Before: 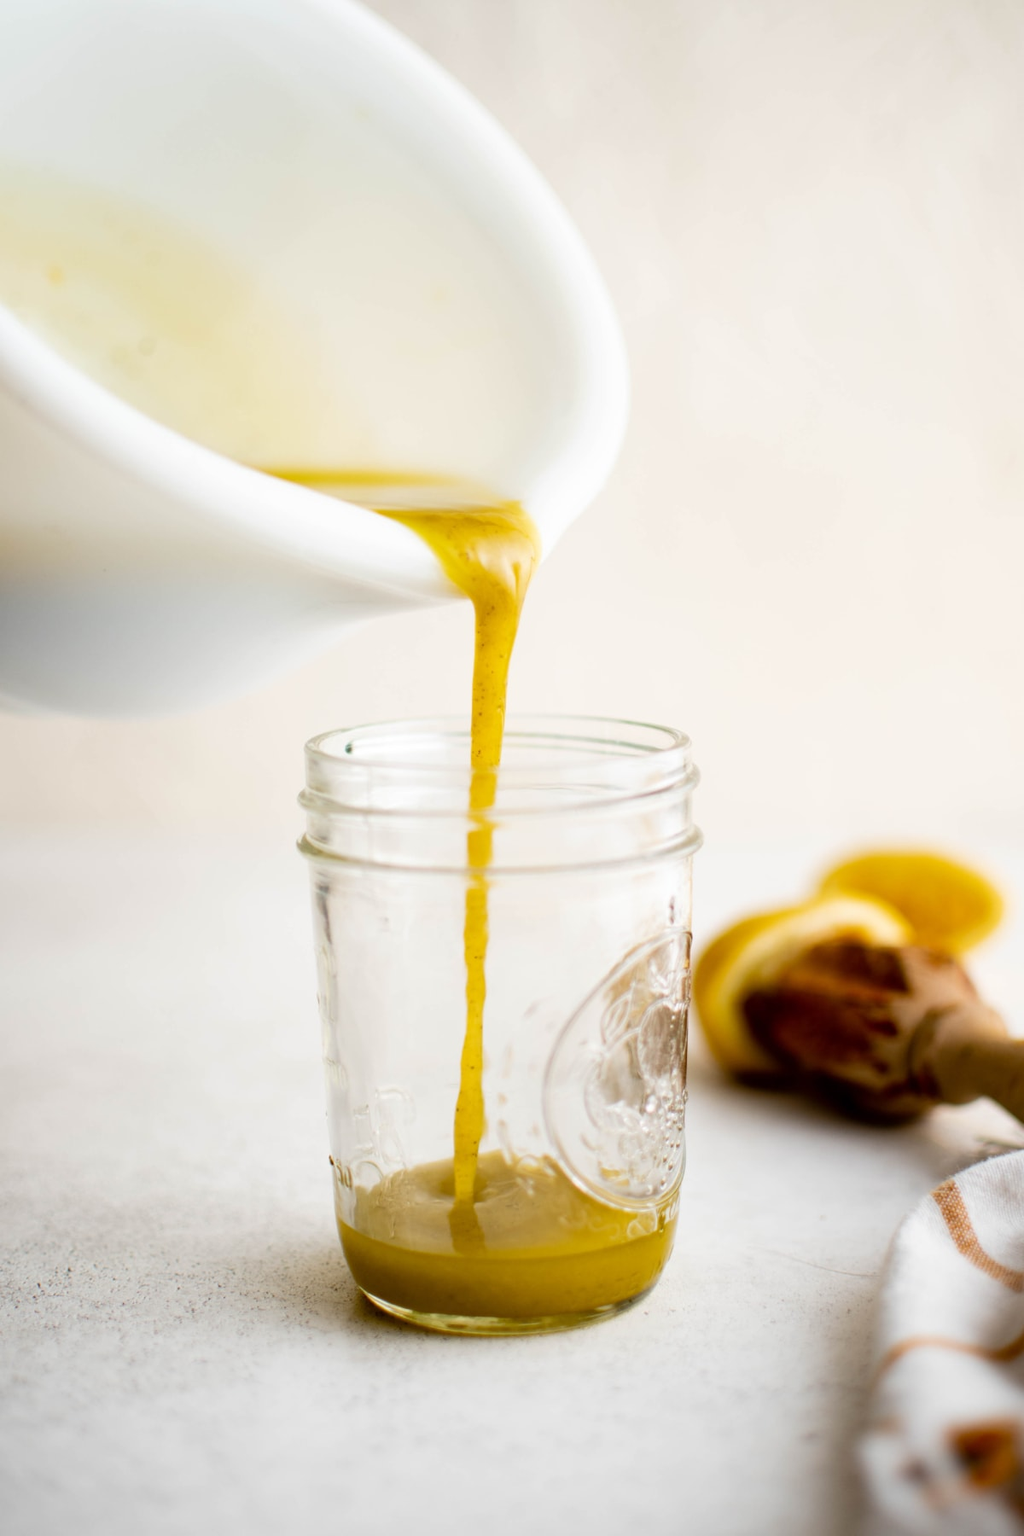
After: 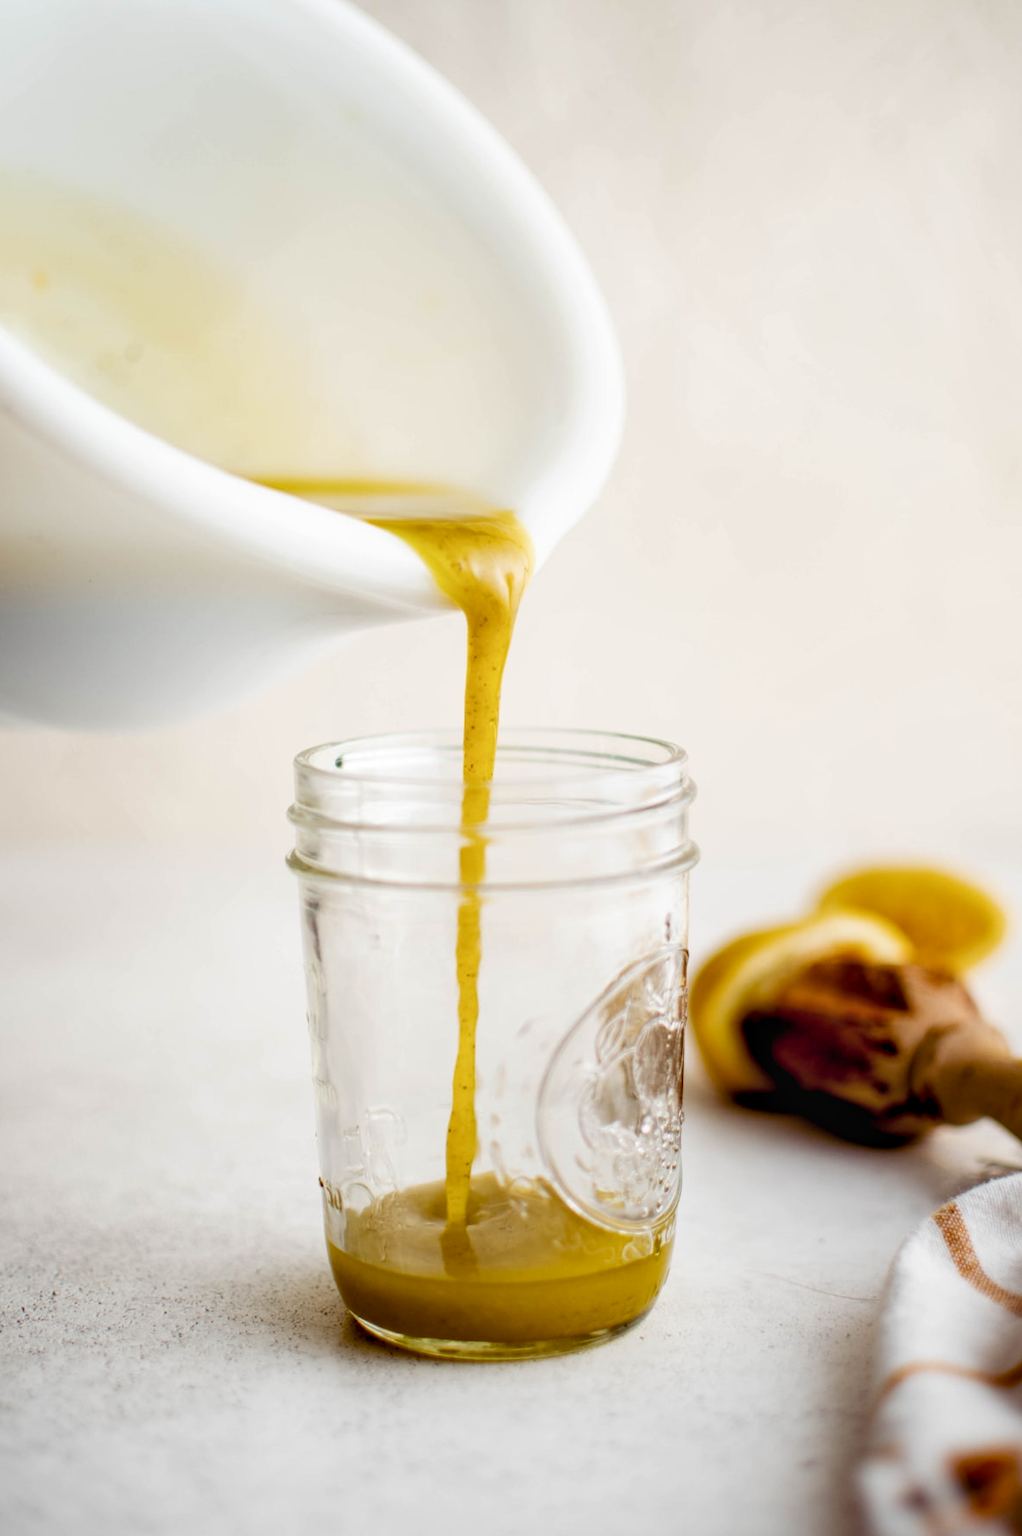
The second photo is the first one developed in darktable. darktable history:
color balance rgb: shadows lift › luminance 0.59%, shadows lift › chroma 6.987%, shadows lift › hue 302.39°, global offset › luminance -0.5%, perceptual saturation grading › global saturation -1.533%, perceptual saturation grading › highlights -8.2%, perceptual saturation grading › mid-tones 8.602%, perceptual saturation grading › shadows 4.201%, perceptual brilliance grading › global brilliance 1.651%, perceptual brilliance grading › highlights -3.682%, global vibrance 20%
crop: left 1.658%, right 0.28%, bottom 1.81%
local contrast: highlights 23%, detail 130%
